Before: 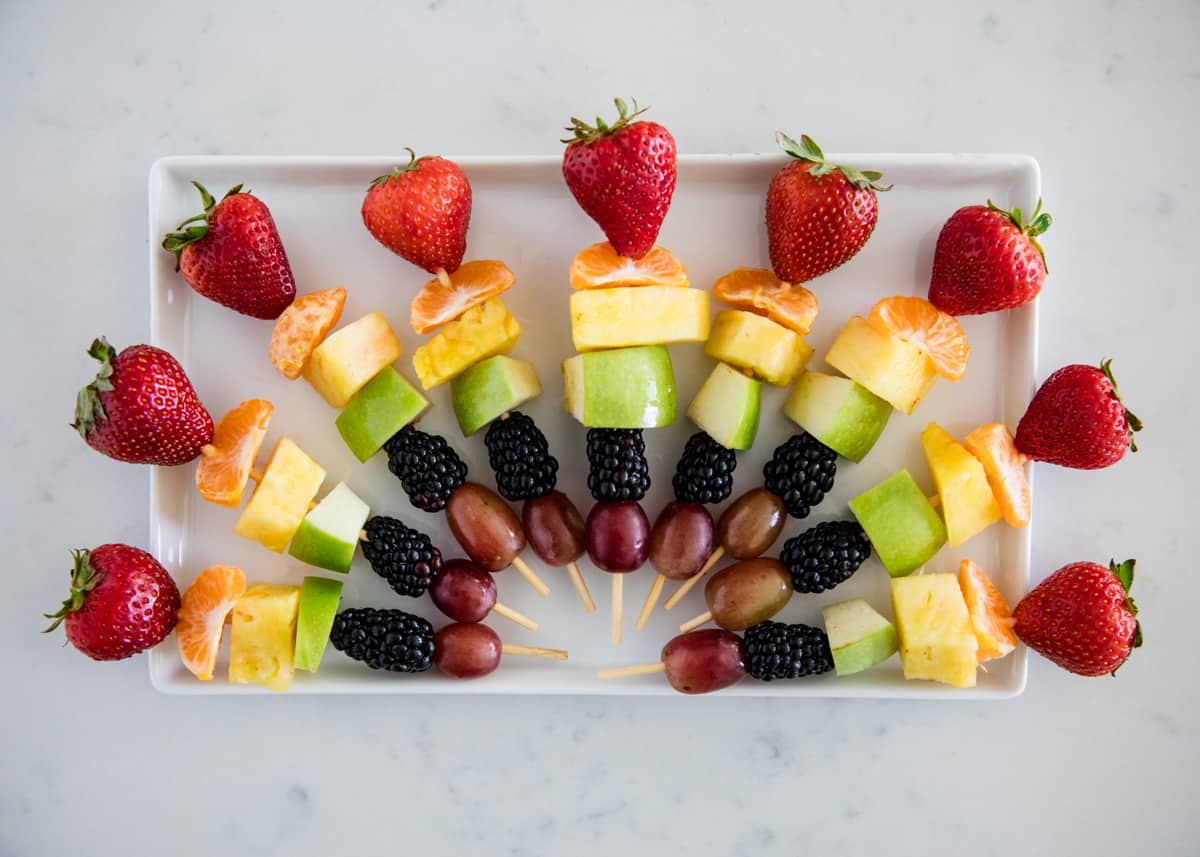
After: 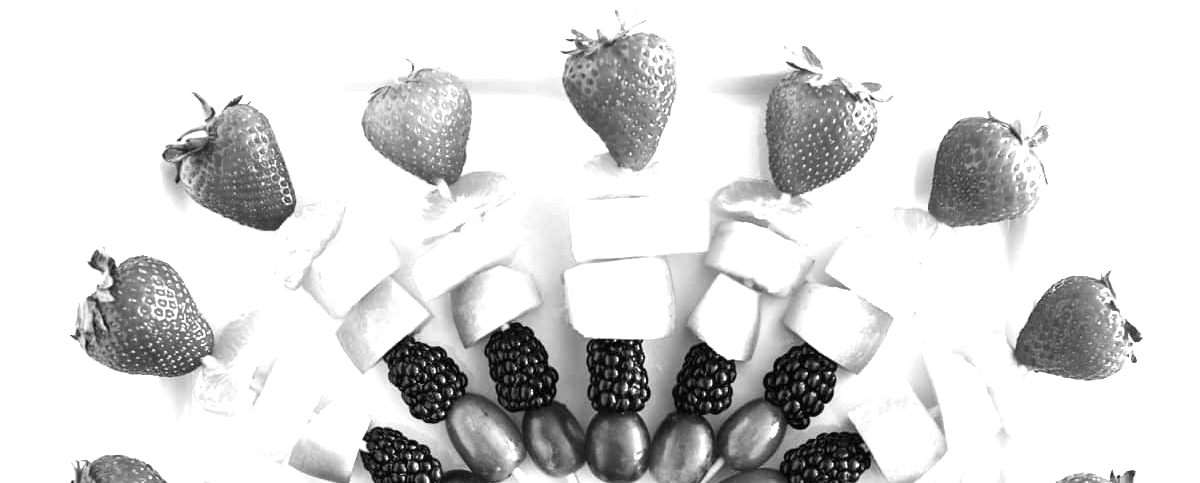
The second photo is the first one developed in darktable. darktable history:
exposure: black level correction 0, exposure 1.744 EV, compensate exposure bias true, compensate highlight preservation false
crop and rotate: top 10.456%, bottom 33.156%
color calibration: output gray [0.31, 0.36, 0.33, 0], illuminant as shot in camera, x 0.358, y 0.373, temperature 4628.91 K
